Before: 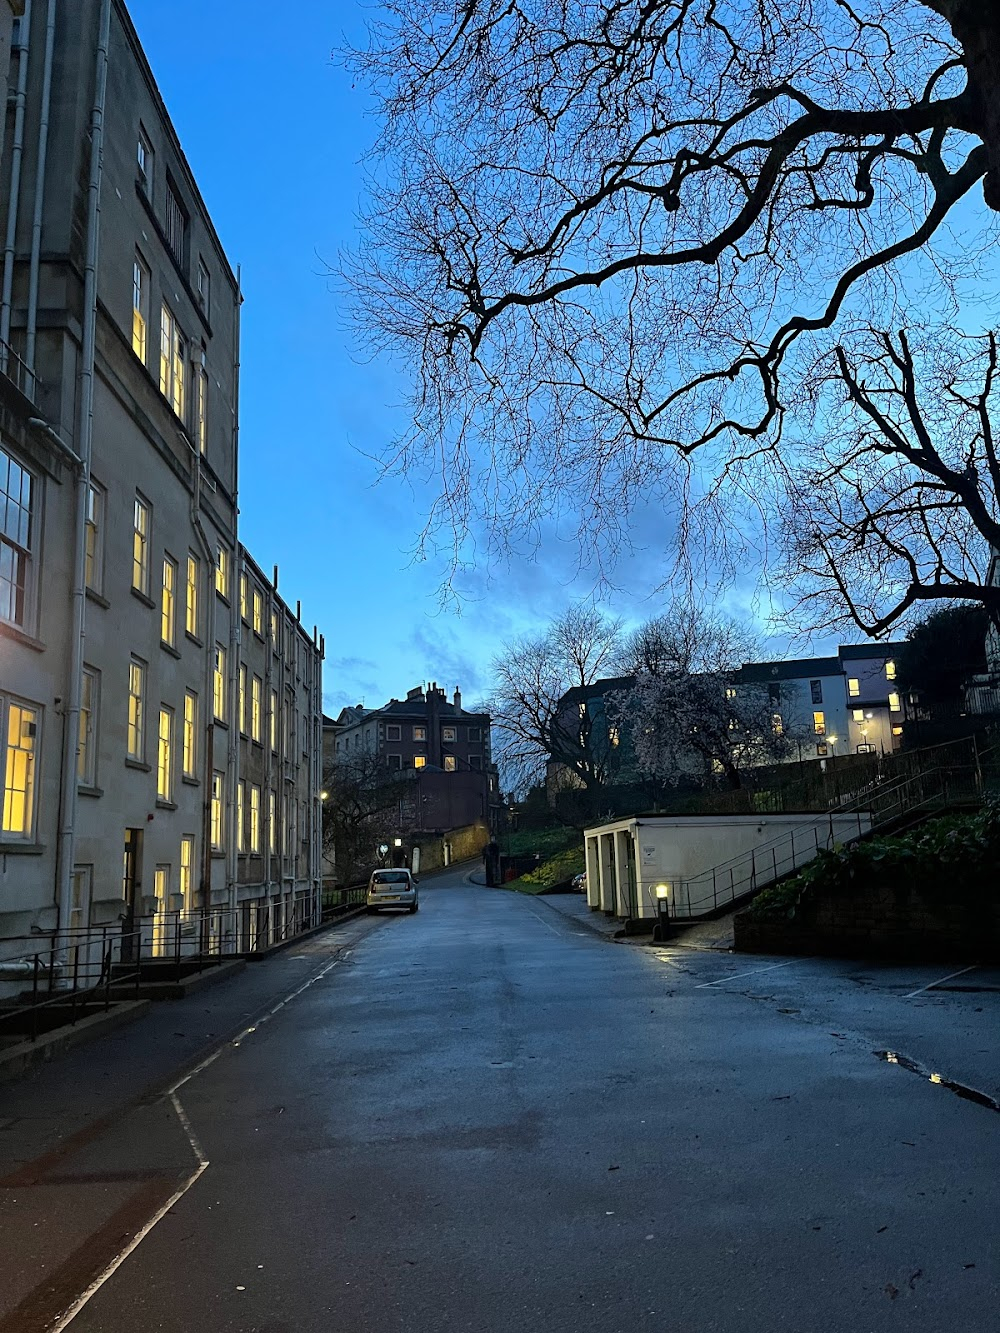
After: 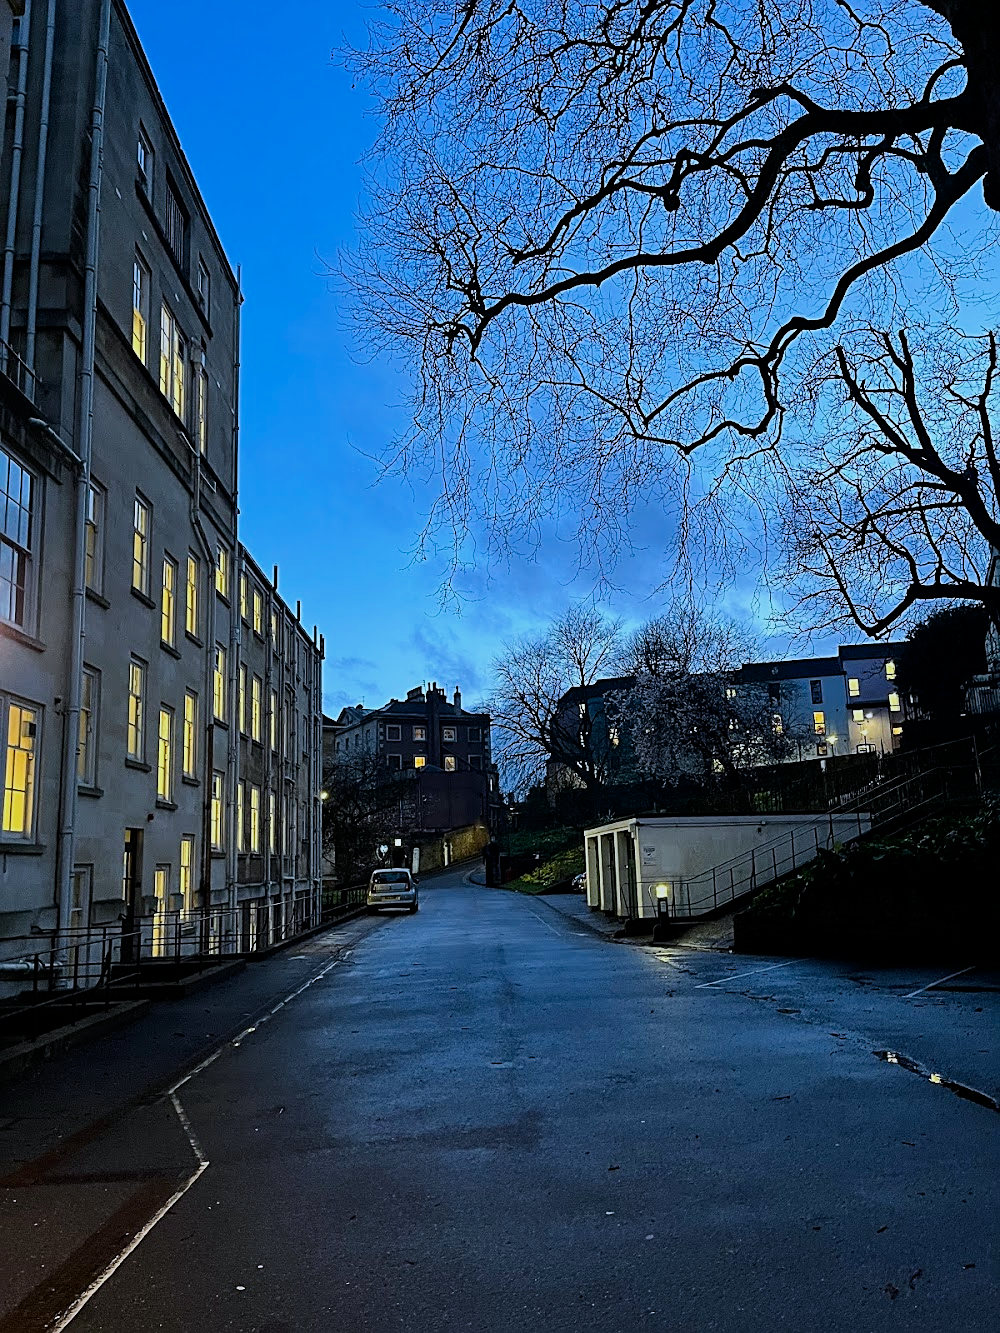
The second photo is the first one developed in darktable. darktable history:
sharpen: on, module defaults
white balance: red 0.954, blue 1.079
contrast brightness saturation: contrast 0.15, brightness -0.01, saturation 0.1
filmic rgb: black relative exposure -7.65 EV, white relative exposure 4.56 EV, hardness 3.61, color science v6 (2022)
